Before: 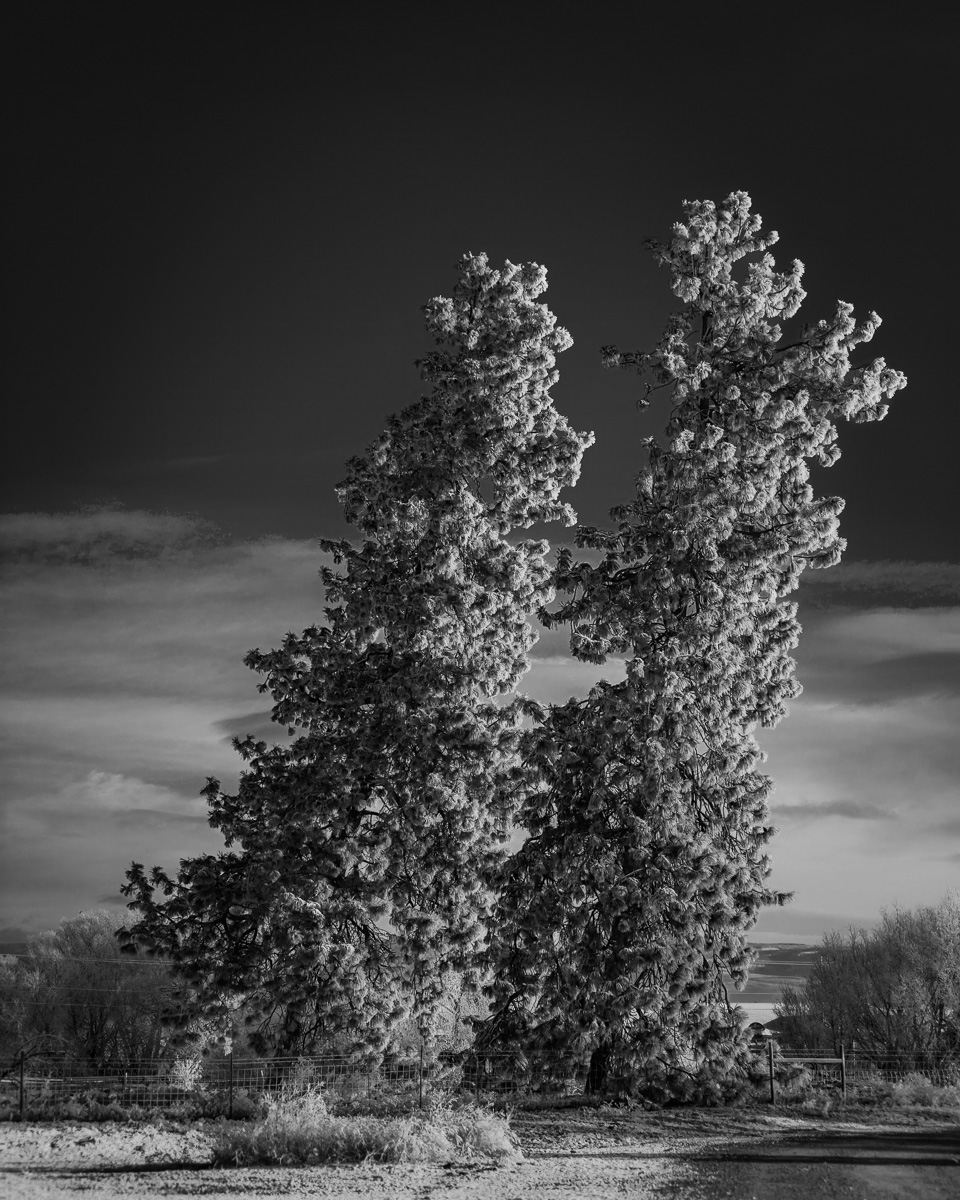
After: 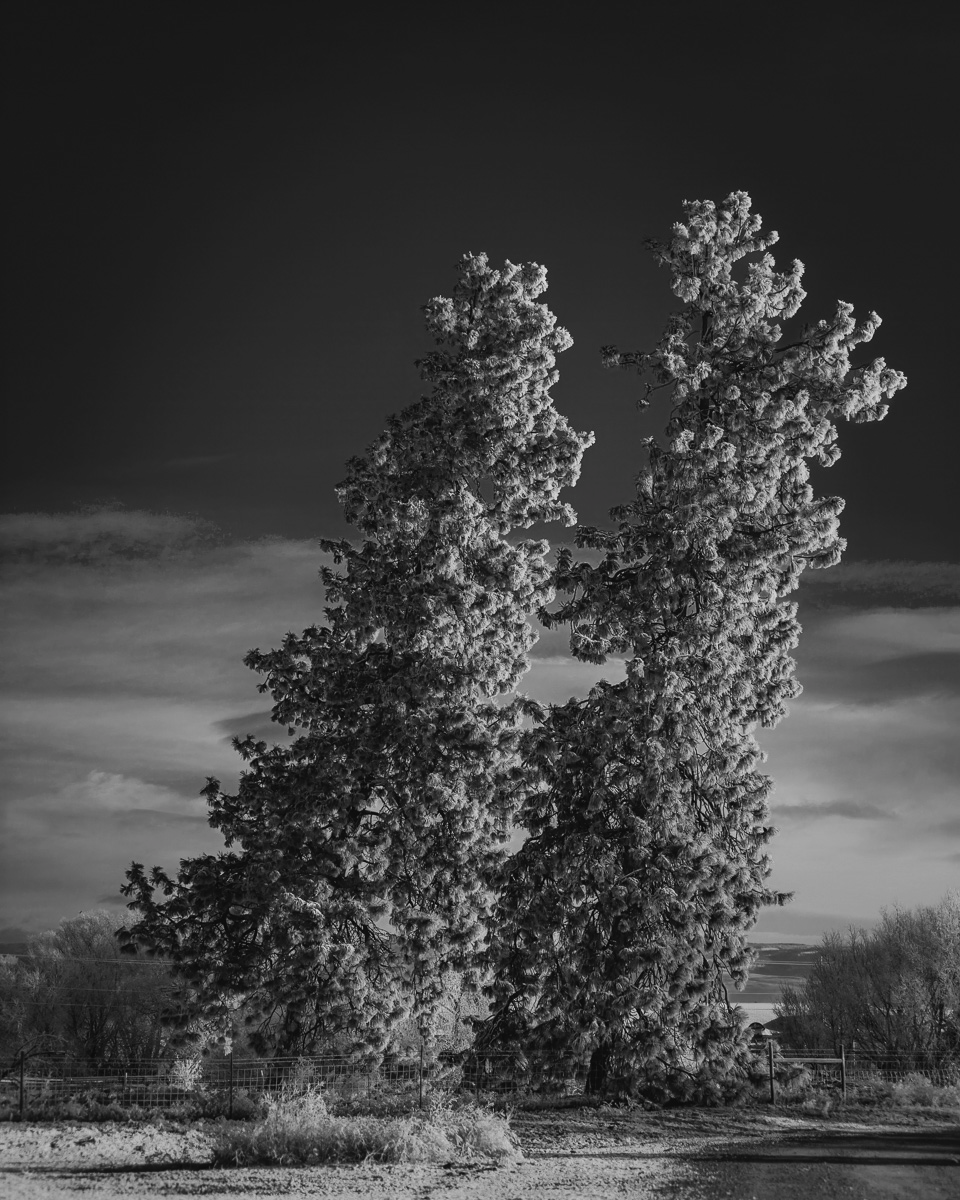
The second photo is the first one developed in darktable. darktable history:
contrast brightness saturation: contrast -0.08, brightness -0.04, saturation -0.11
